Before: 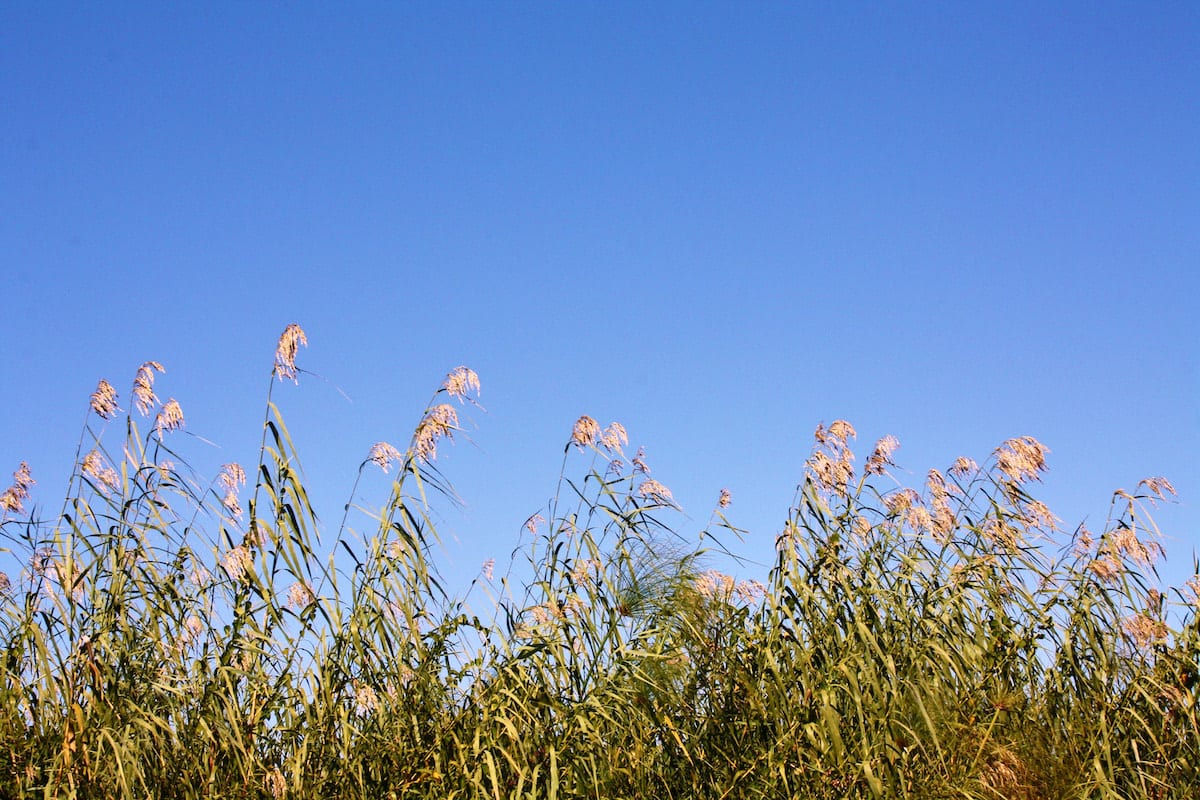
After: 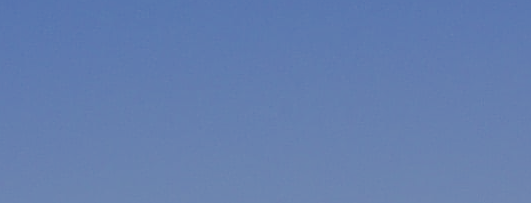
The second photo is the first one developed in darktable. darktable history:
color balance rgb: shadows lift › chroma 0.805%, shadows lift › hue 112.6°, perceptual saturation grading › global saturation 20%, perceptual saturation grading › highlights -50.607%, perceptual saturation grading › shadows 31.123%, perceptual brilliance grading › highlights 11.738%, contrast -29.499%
exposure: compensate highlight preservation false
local contrast: detail 130%
shadows and highlights: on, module defaults
crop: left 28.978%, top 16.851%, right 26.762%, bottom 57.717%
sharpen: on, module defaults
filmic rgb: middle gray luminance 2.74%, black relative exposure -10.02 EV, white relative exposure 6.99 EV, threshold 3.01 EV, dynamic range scaling 9.71%, target black luminance 0%, hardness 3.19, latitude 43.87%, contrast 0.681, highlights saturation mix 6.19%, shadows ↔ highlights balance 14.23%, enable highlight reconstruction true
